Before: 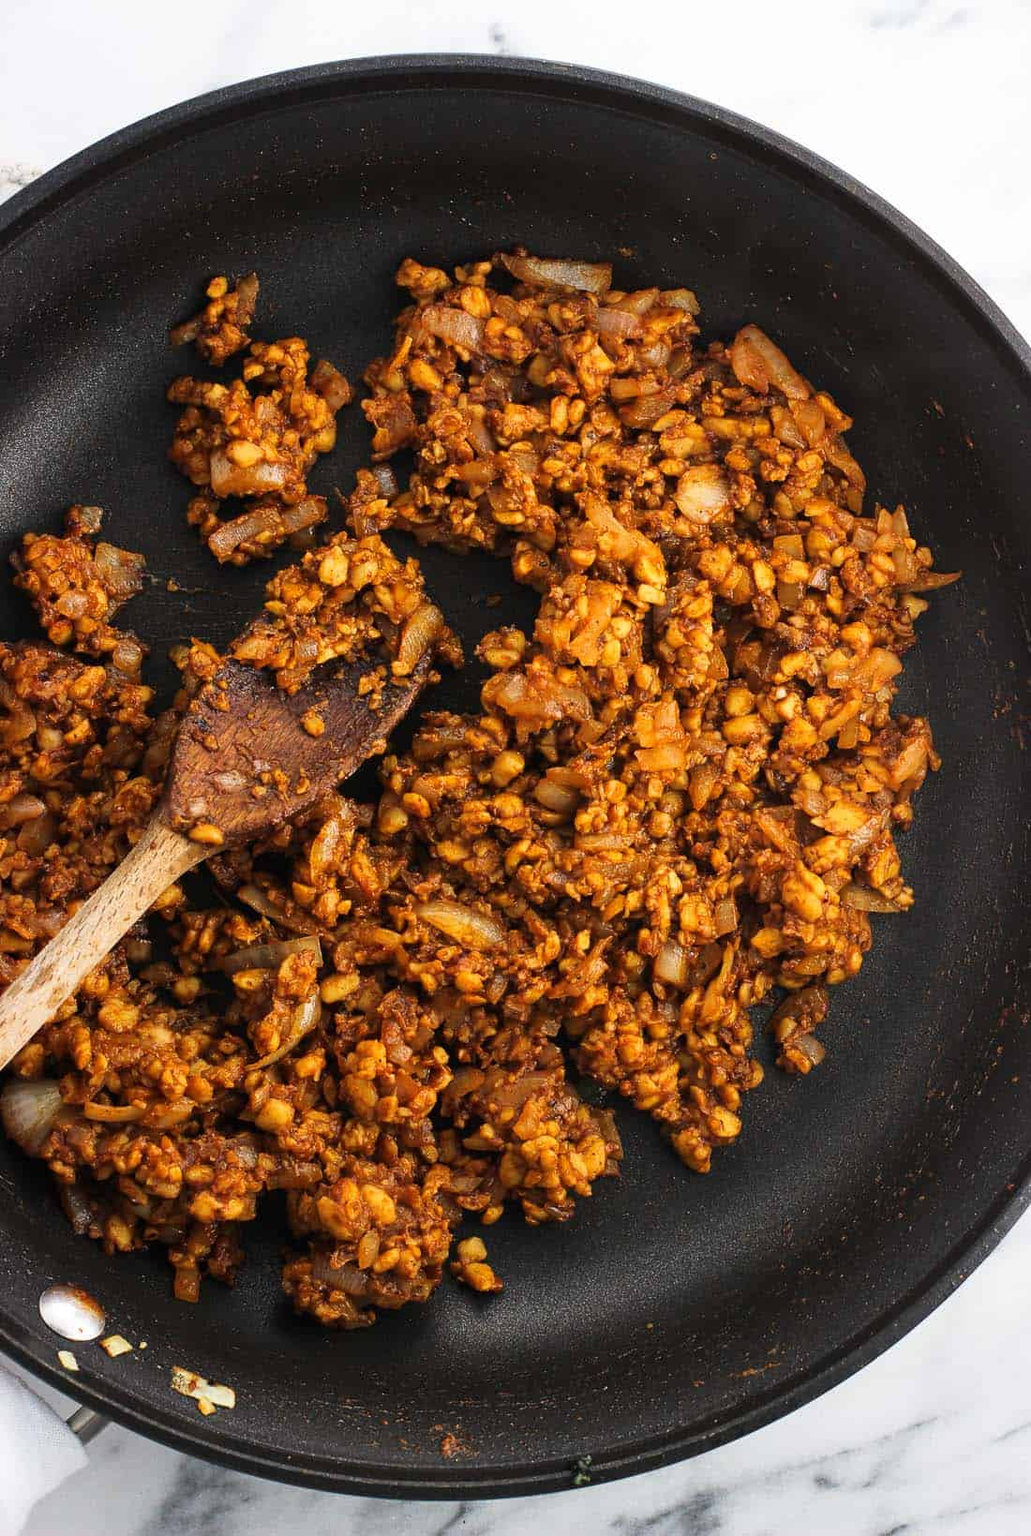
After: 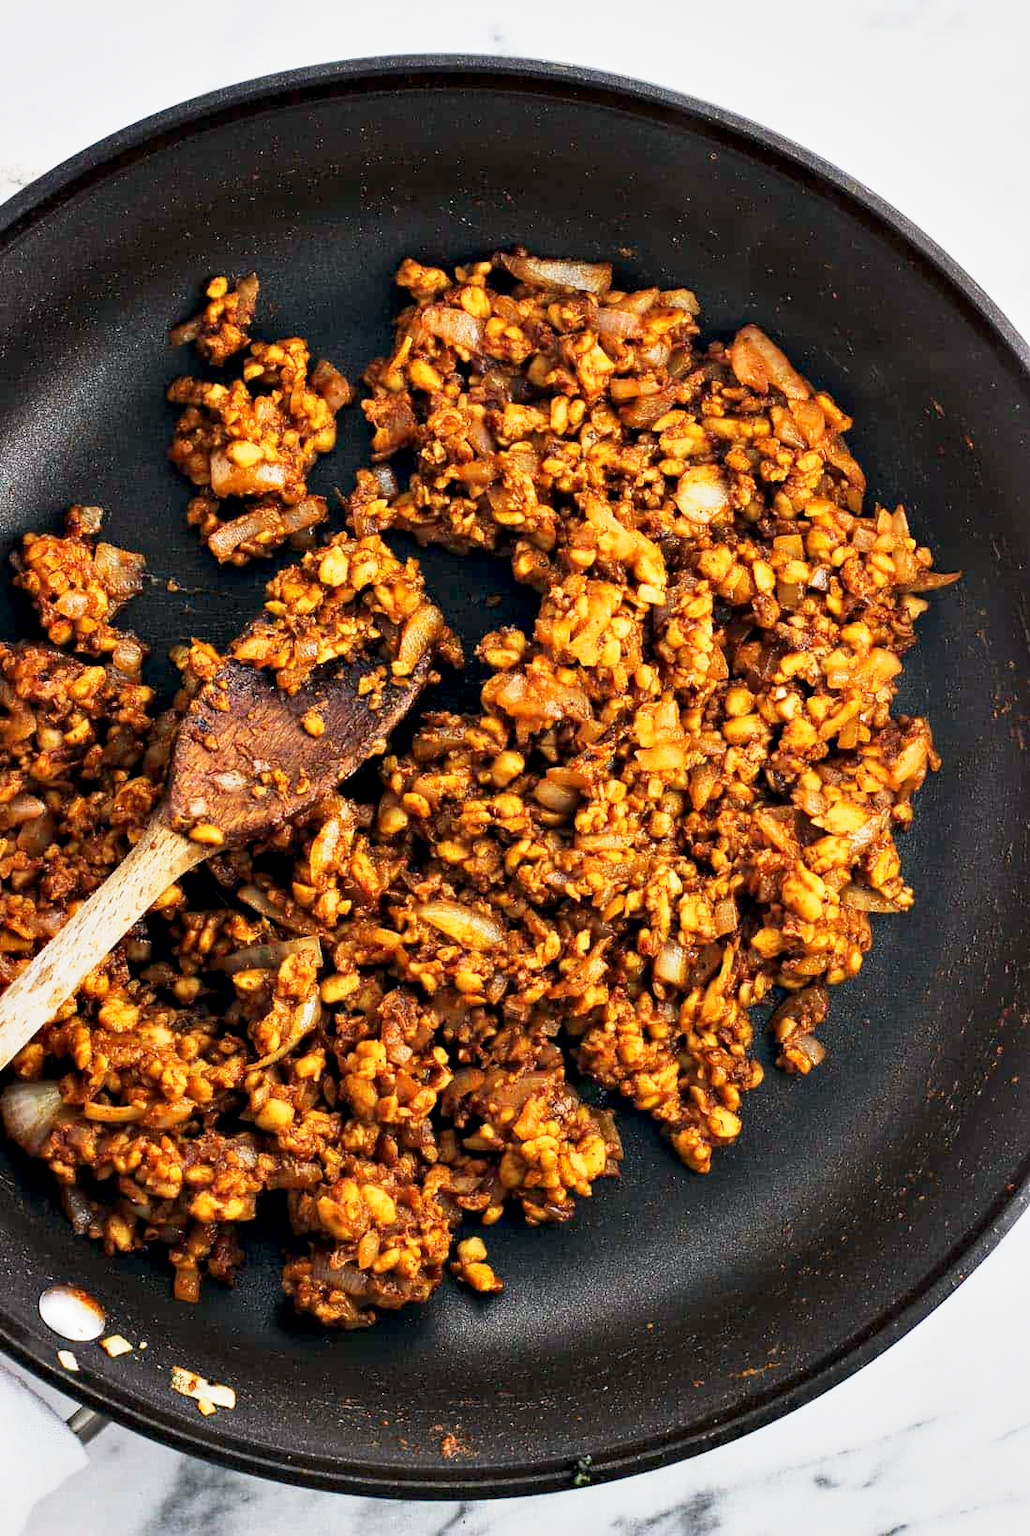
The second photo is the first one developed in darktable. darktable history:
contrast equalizer: octaves 7, y [[0.528, 0.548, 0.563, 0.562, 0.546, 0.526], [0.55 ×6], [0 ×6], [0 ×6], [0 ×6]]
base curve: curves: ch0 [(0, 0) (0.088, 0.125) (0.176, 0.251) (0.354, 0.501) (0.613, 0.749) (1, 0.877)], preserve colors none
